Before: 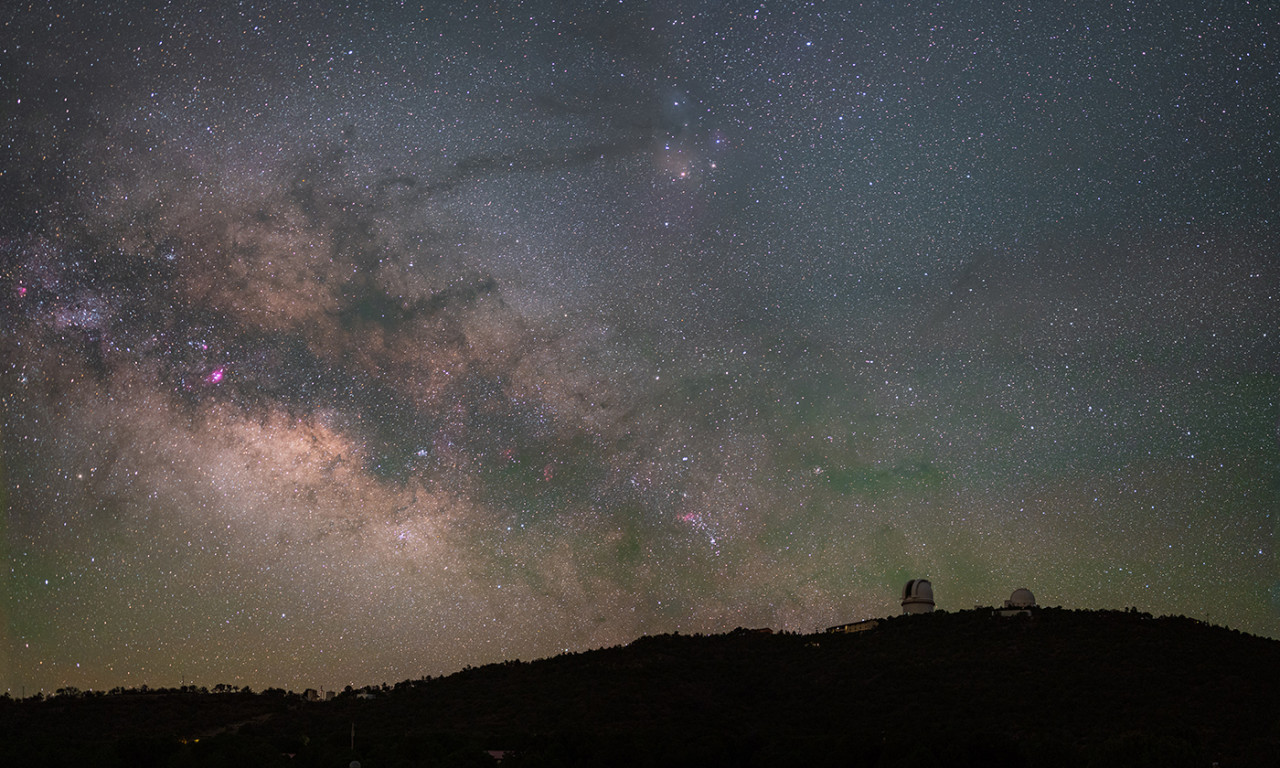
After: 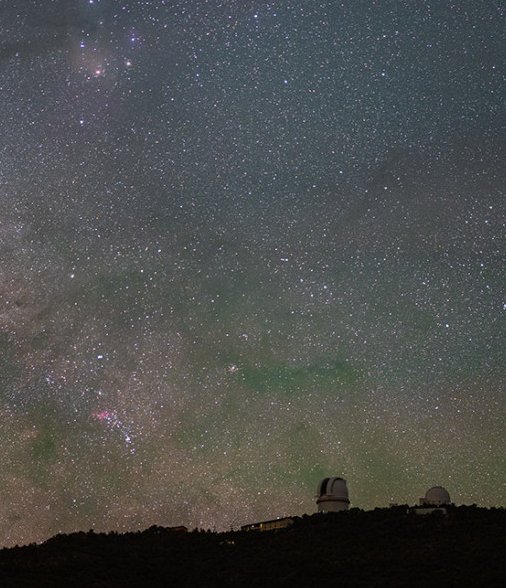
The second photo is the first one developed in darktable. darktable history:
crop: left 45.721%, top 13.393%, right 14.118%, bottom 10.01%
grain: coarseness 0.09 ISO, strength 10%
